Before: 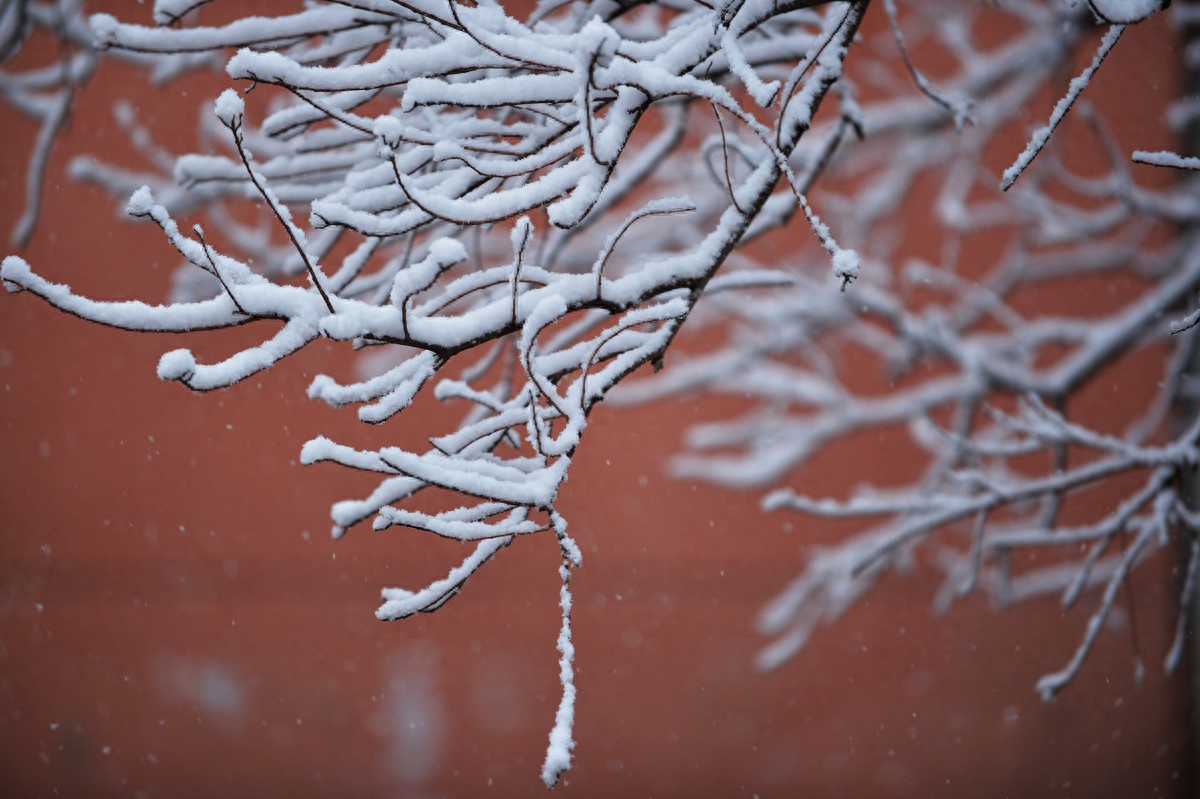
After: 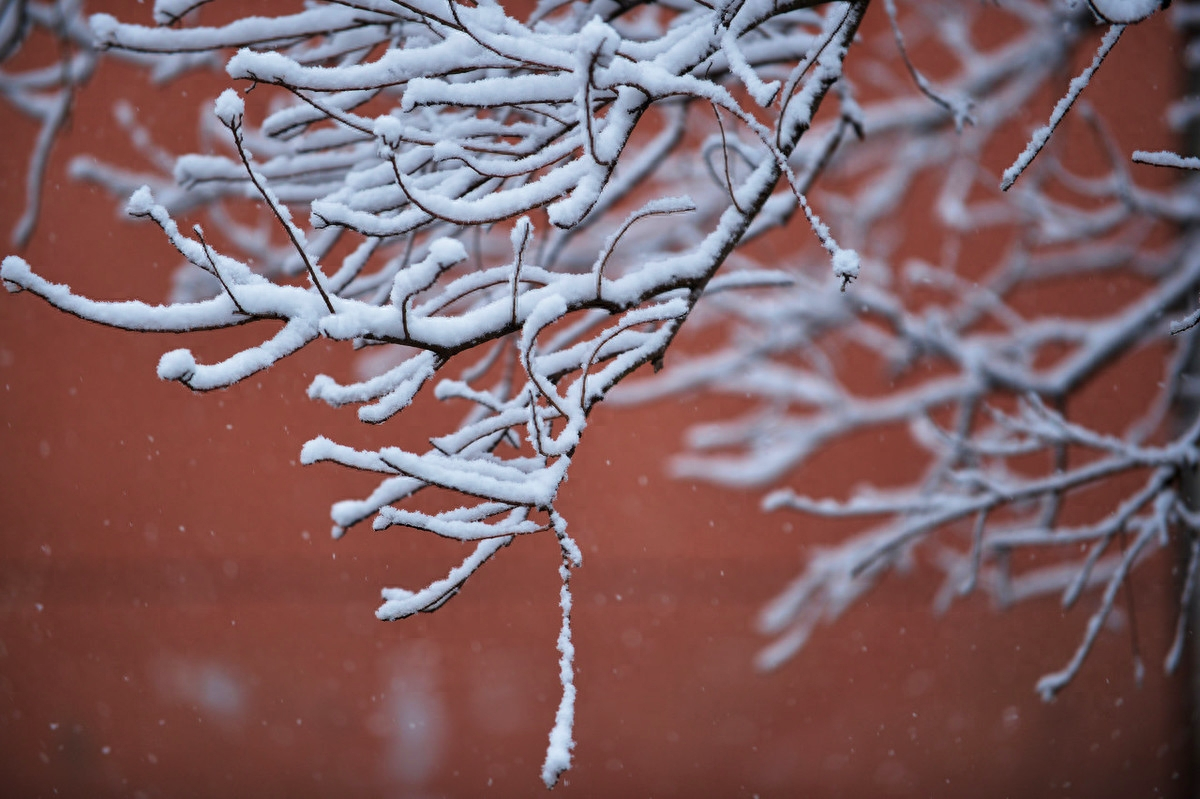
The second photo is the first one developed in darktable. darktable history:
velvia: on, module defaults
local contrast: mode bilateral grid, contrast 19, coarseness 50, detail 120%, midtone range 0.2
